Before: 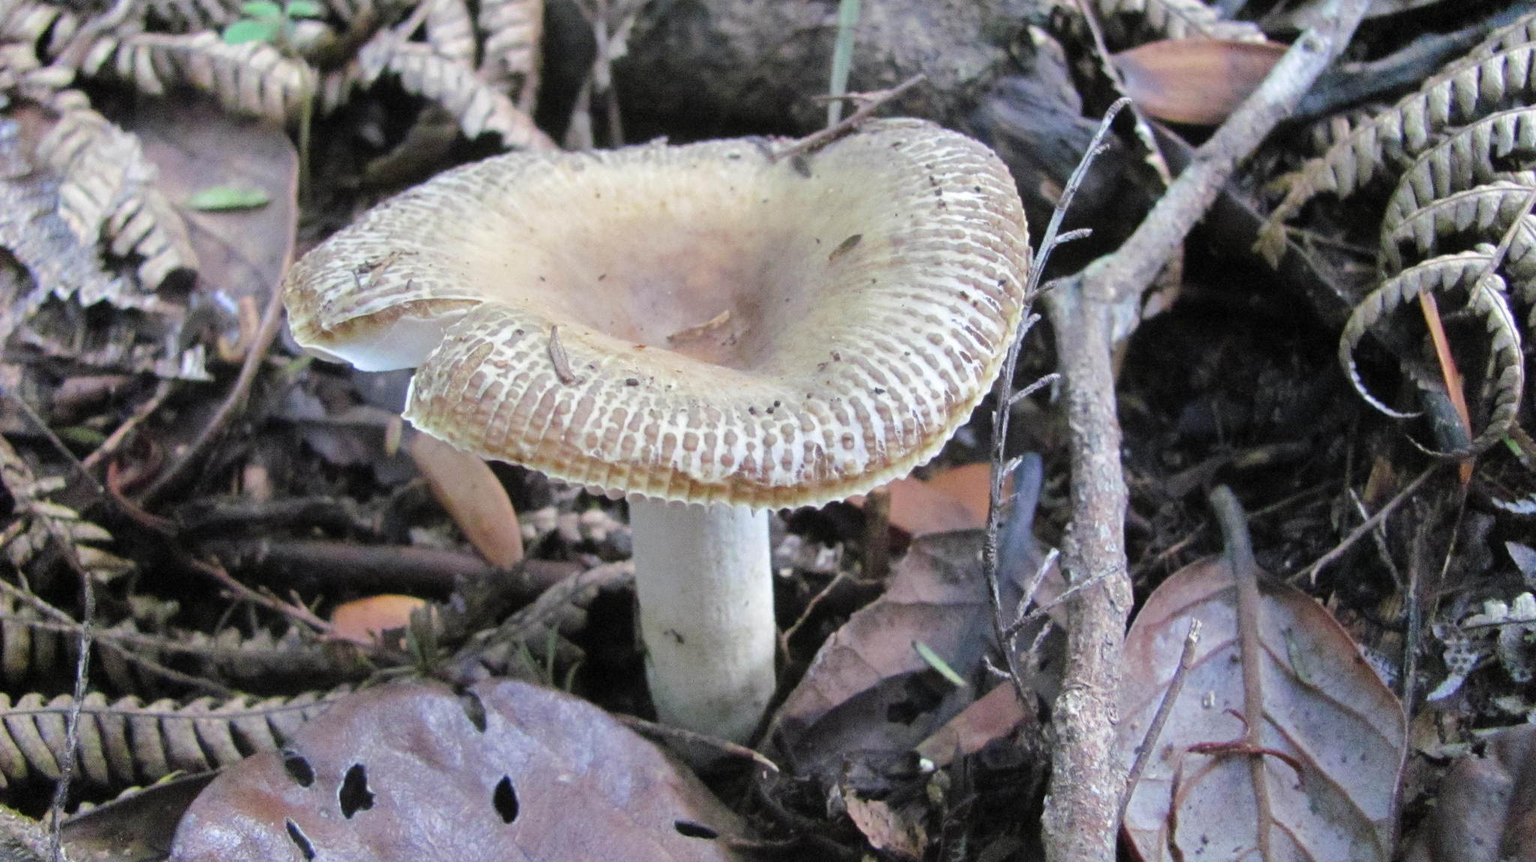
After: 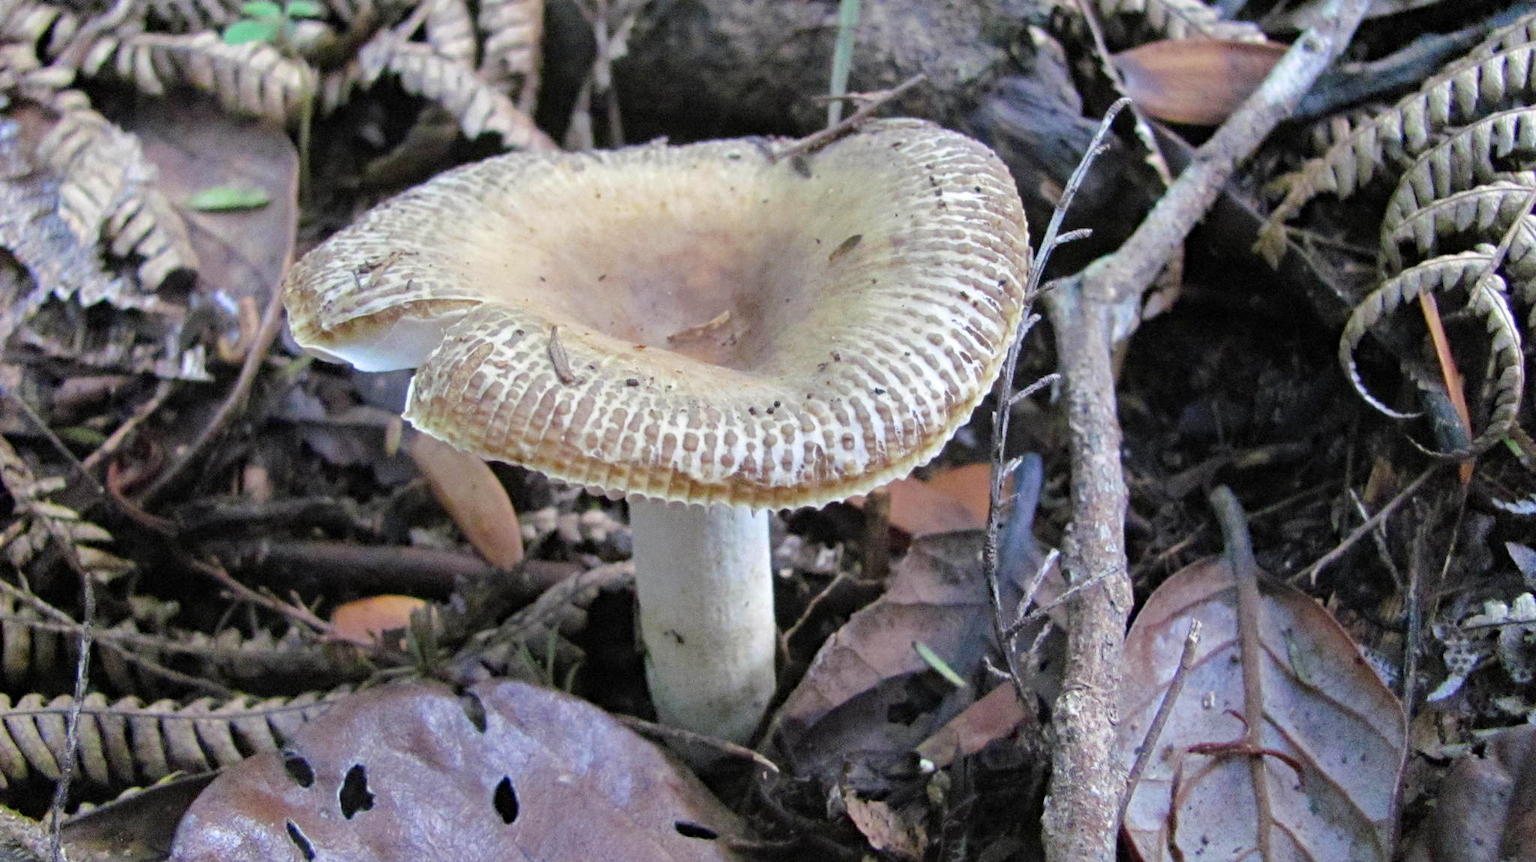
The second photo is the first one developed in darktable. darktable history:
color zones: curves: ch0 [(0.068, 0.464) (0.25, 0.5) (0.48, 0.508) (0.75, 0.536) (0.886, 0.476) (0.967, 0.456)]; ch1 [(0.066, 0.456) (0.25, 0.5) (0.616, 0.508) (0.746, 0.56) (0.934, 0.444)]
haze removal: adaptive false
